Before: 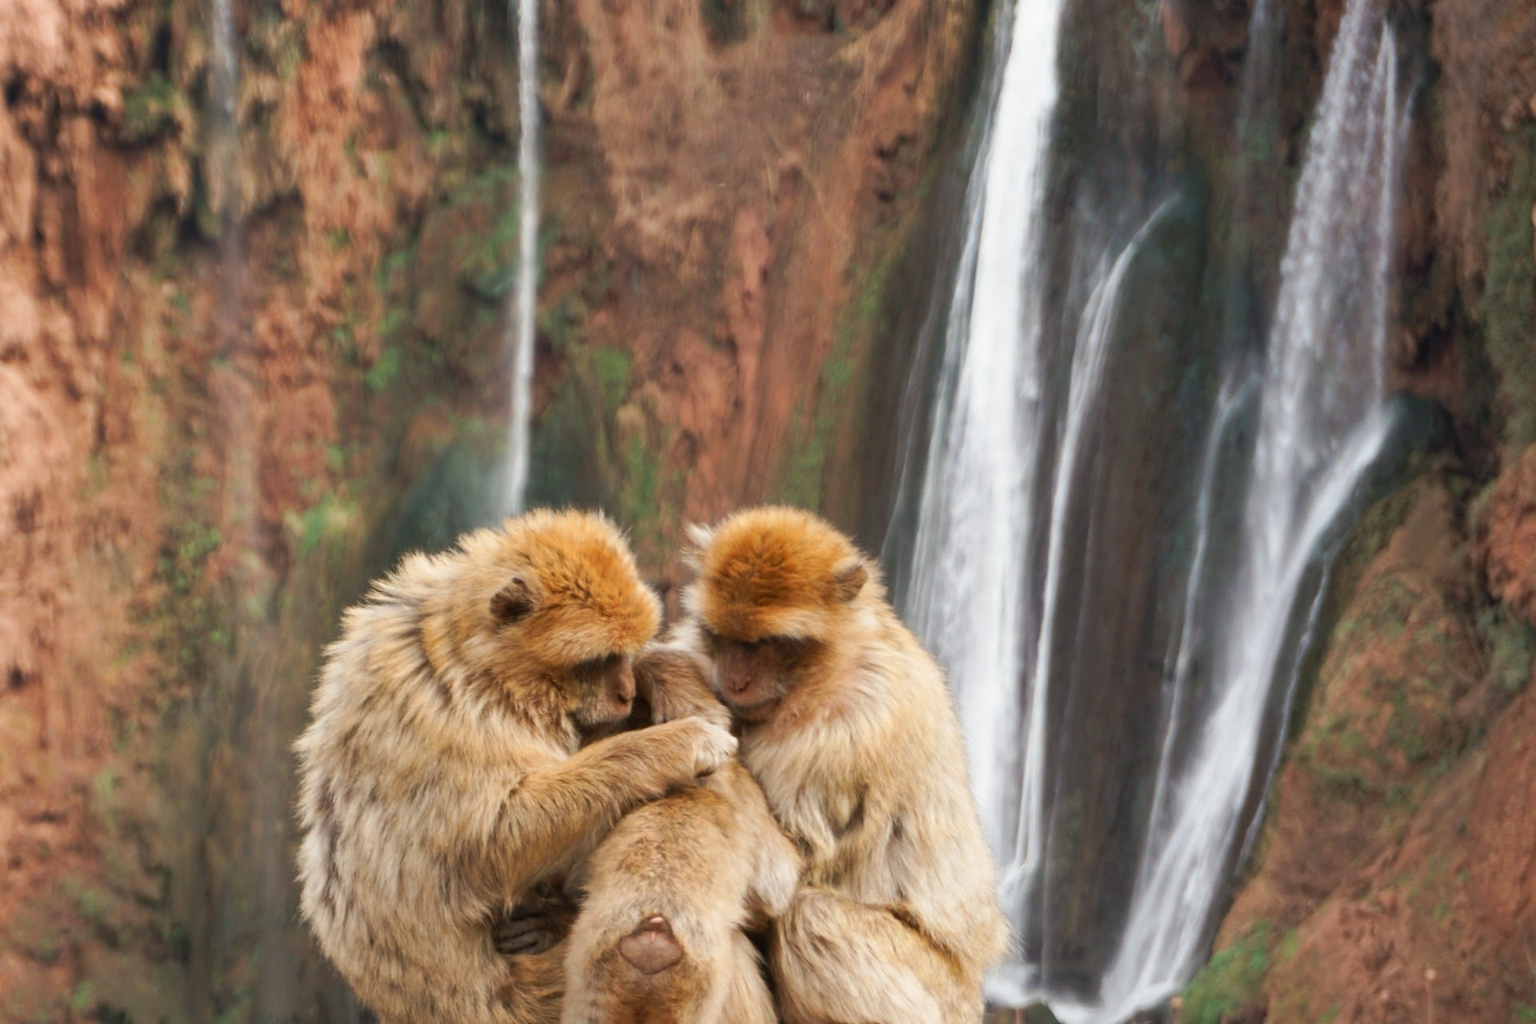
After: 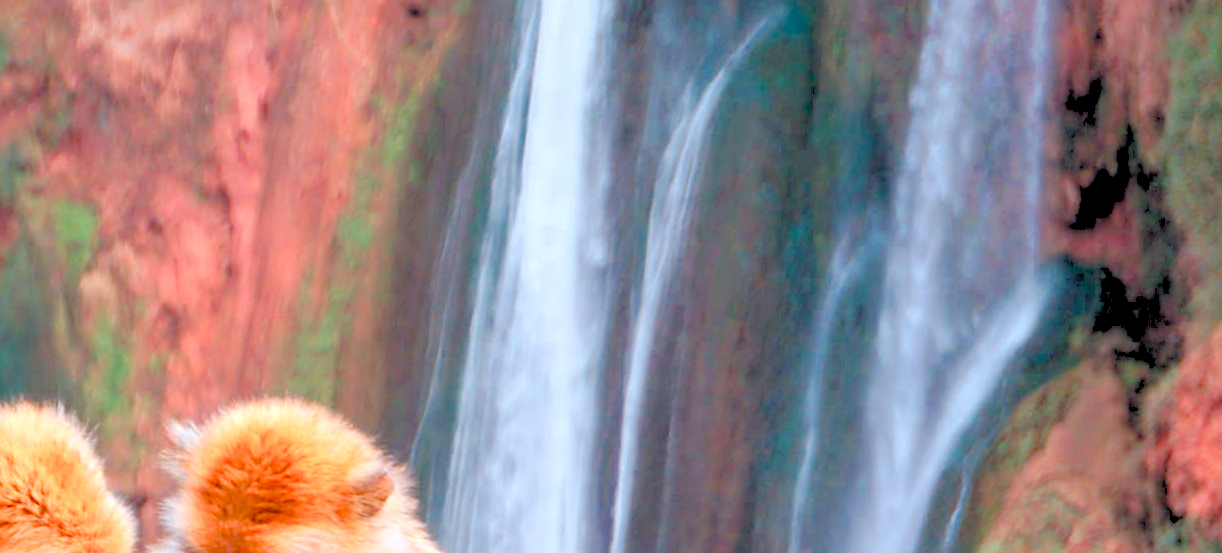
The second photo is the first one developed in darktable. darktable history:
sharpen: on, module defaults
color balance rgb: shadows lift › chroma 1%, shadows lift › hue 113°, highlights gain › chroma 0.2%, highlights gain › hue 333°, perceptual saturation grading › global saturation 20%, perceptual saturation grading › highlights -50%, perceptual saturation grading › shadows 25%, contrast -10%
crop: left 36.005%, top 18.293%, right 0.31%, bottom 38.444%
rgb levels: levels [[0.027, 0.429, 0.996], [0, 0.5, 1], [0, 0.5, 1]]
color calibration: output R [1.422, -0.35, -0.252, 0], output G [-0.238, 1.259, -0.084, 0], output B [-0.081, -0.196, 1.58, 0], output brightness [0.49, 0.671, -0.57, 0], illuminant same as pipeline (D50), adaptation none (bypass), saturation algorithm version 1 (2020)
base curve: curves: ch0 [(0, 0) (0.74, 0.67) (1, 1)]
